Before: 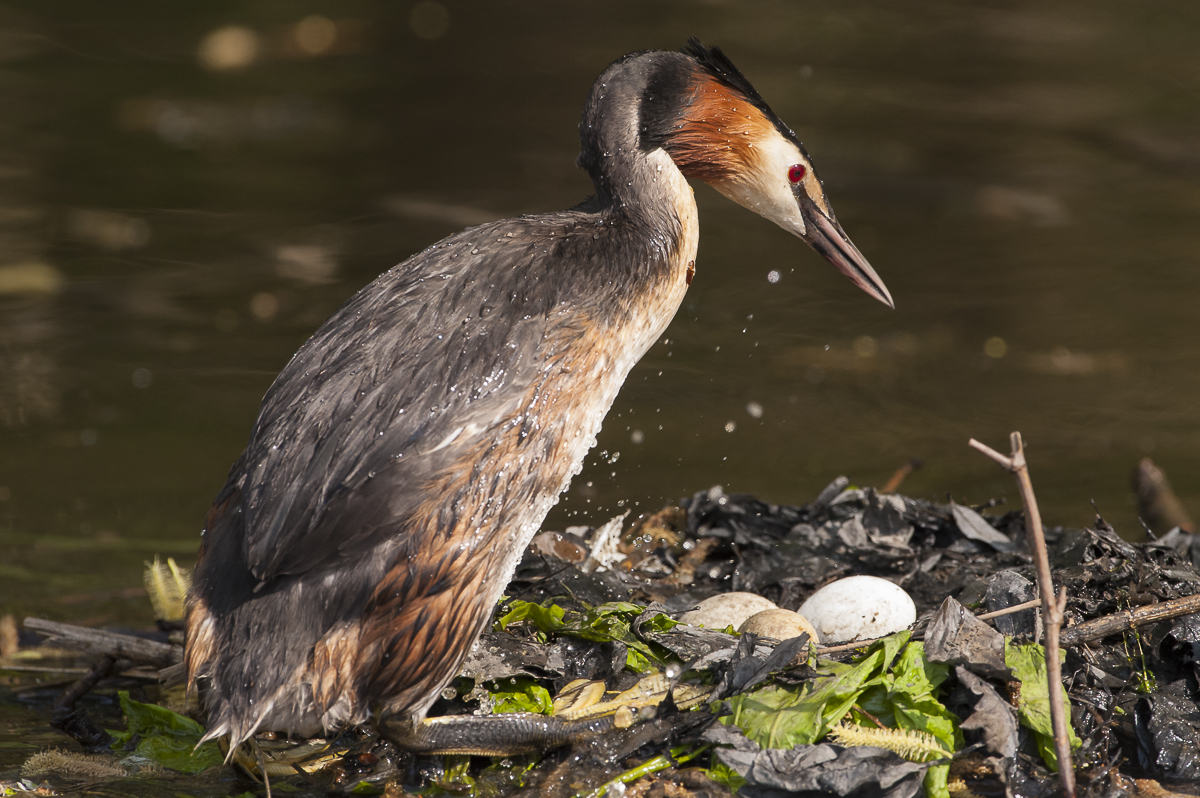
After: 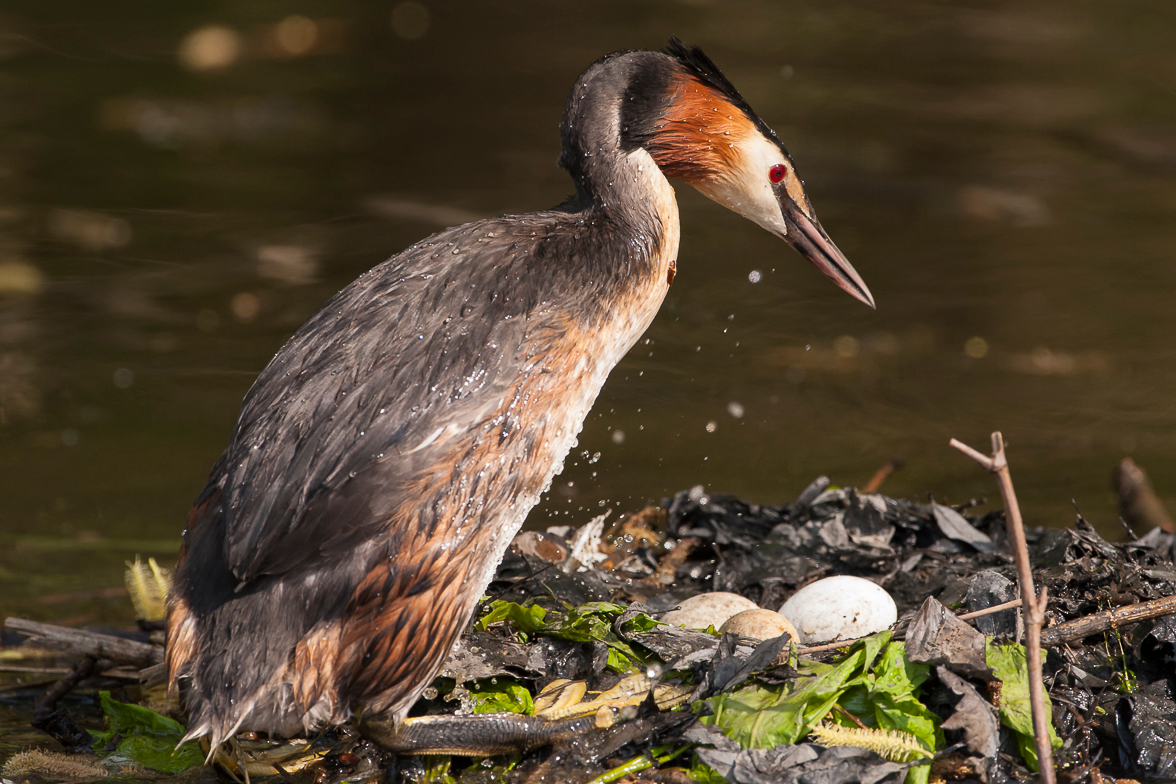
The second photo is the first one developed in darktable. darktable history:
crop: left 1.649%, right 0.274%, bottom 1.744%
